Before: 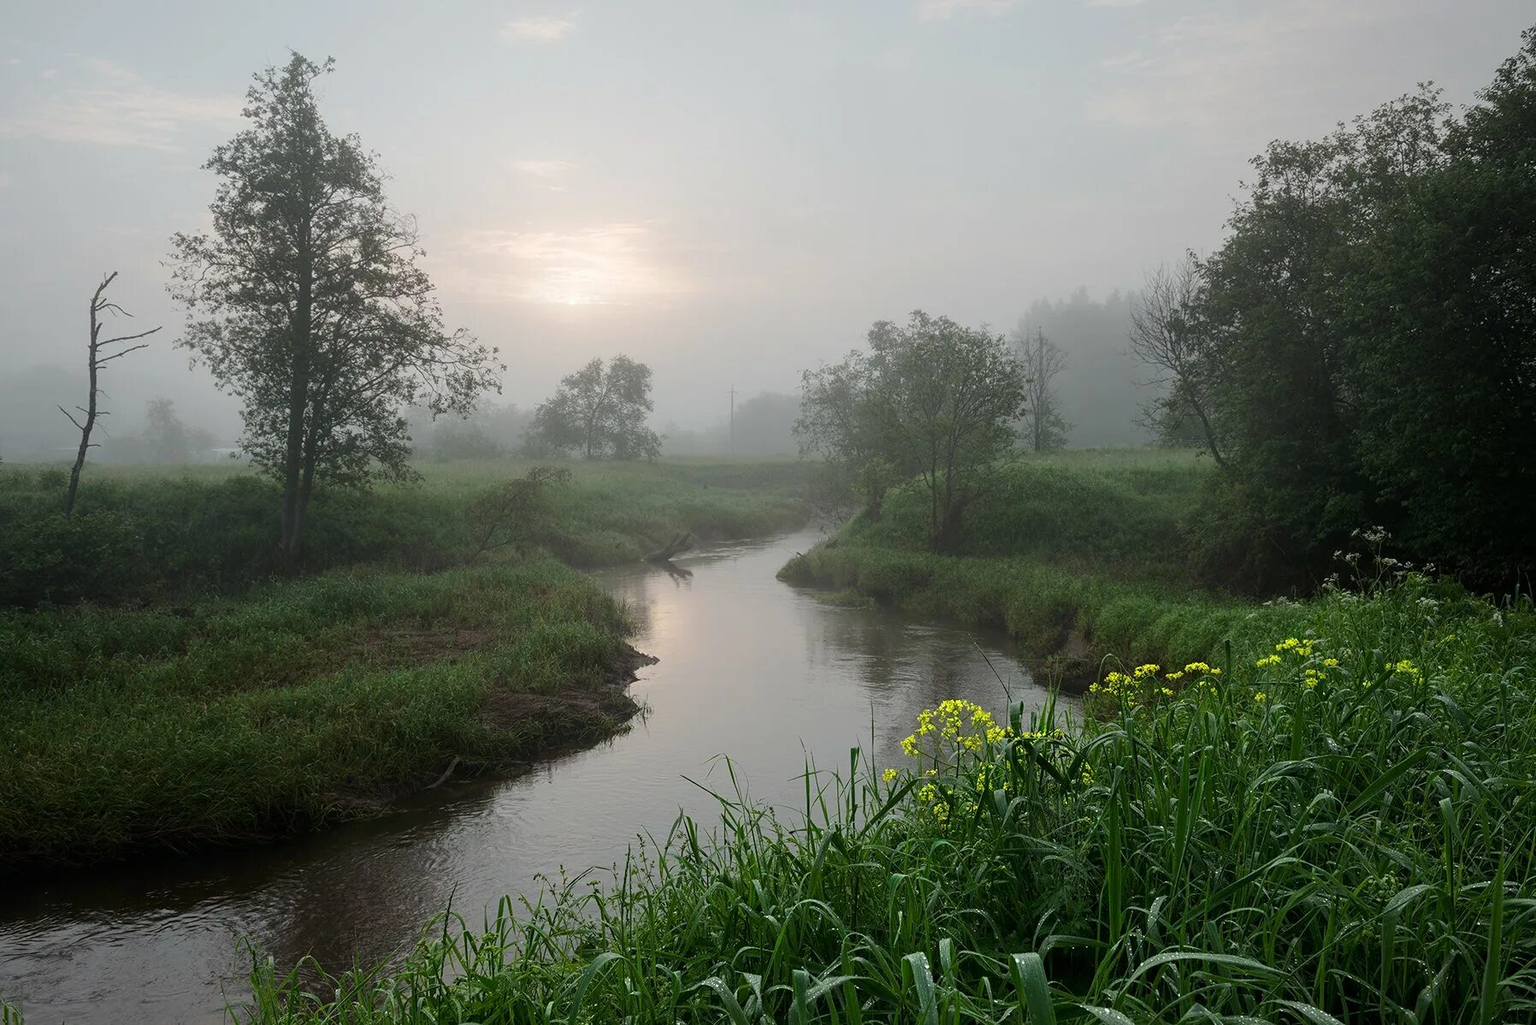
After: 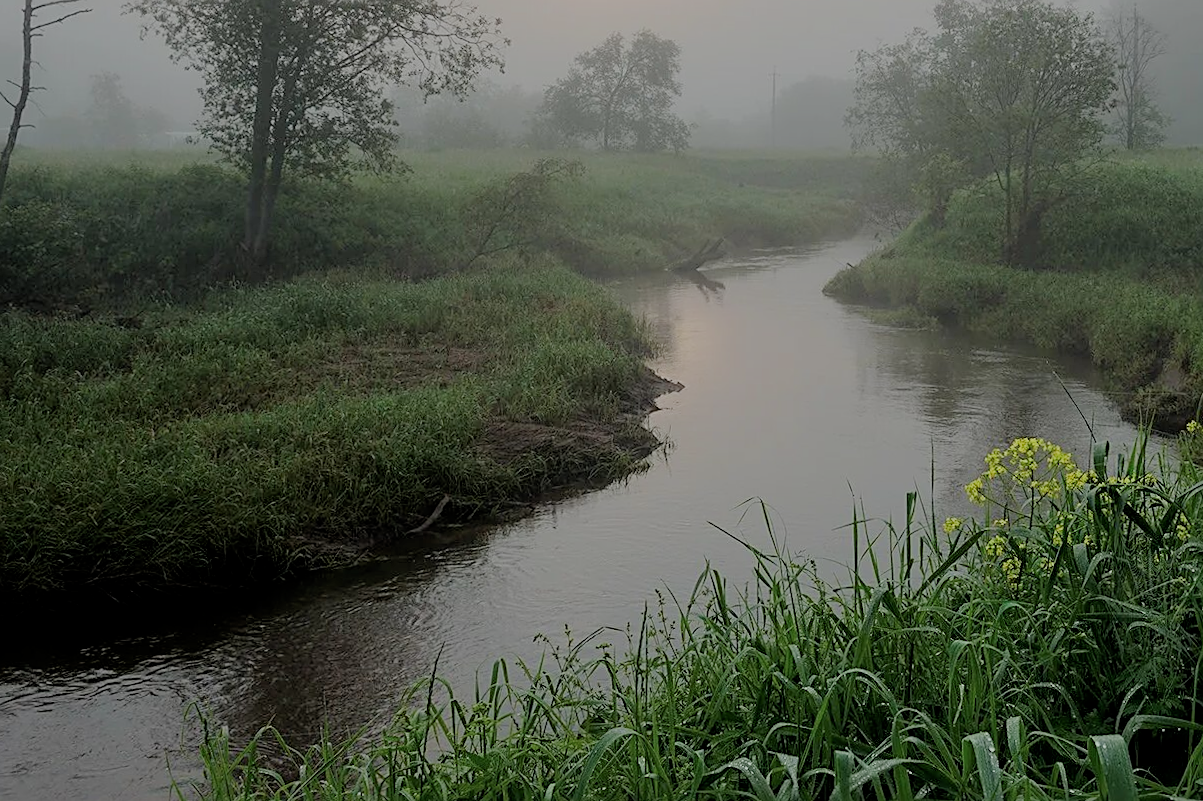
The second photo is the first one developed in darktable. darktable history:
exposure: compensate highlight preservation false
sharpen: on, module defaults
filmic rgb: black relative exposure -6.99 EV, white relative exposure 6.03 EV, target black luminance 0%, hardness 2.75, latitude 60.7%, contrast 0.692, highlights saturation mix 10.13%, shadows ↔ highlights balance -0.096%
crop and rotate: angle -0.846°, left 3.719%, top 31.648%, right 27.811%
